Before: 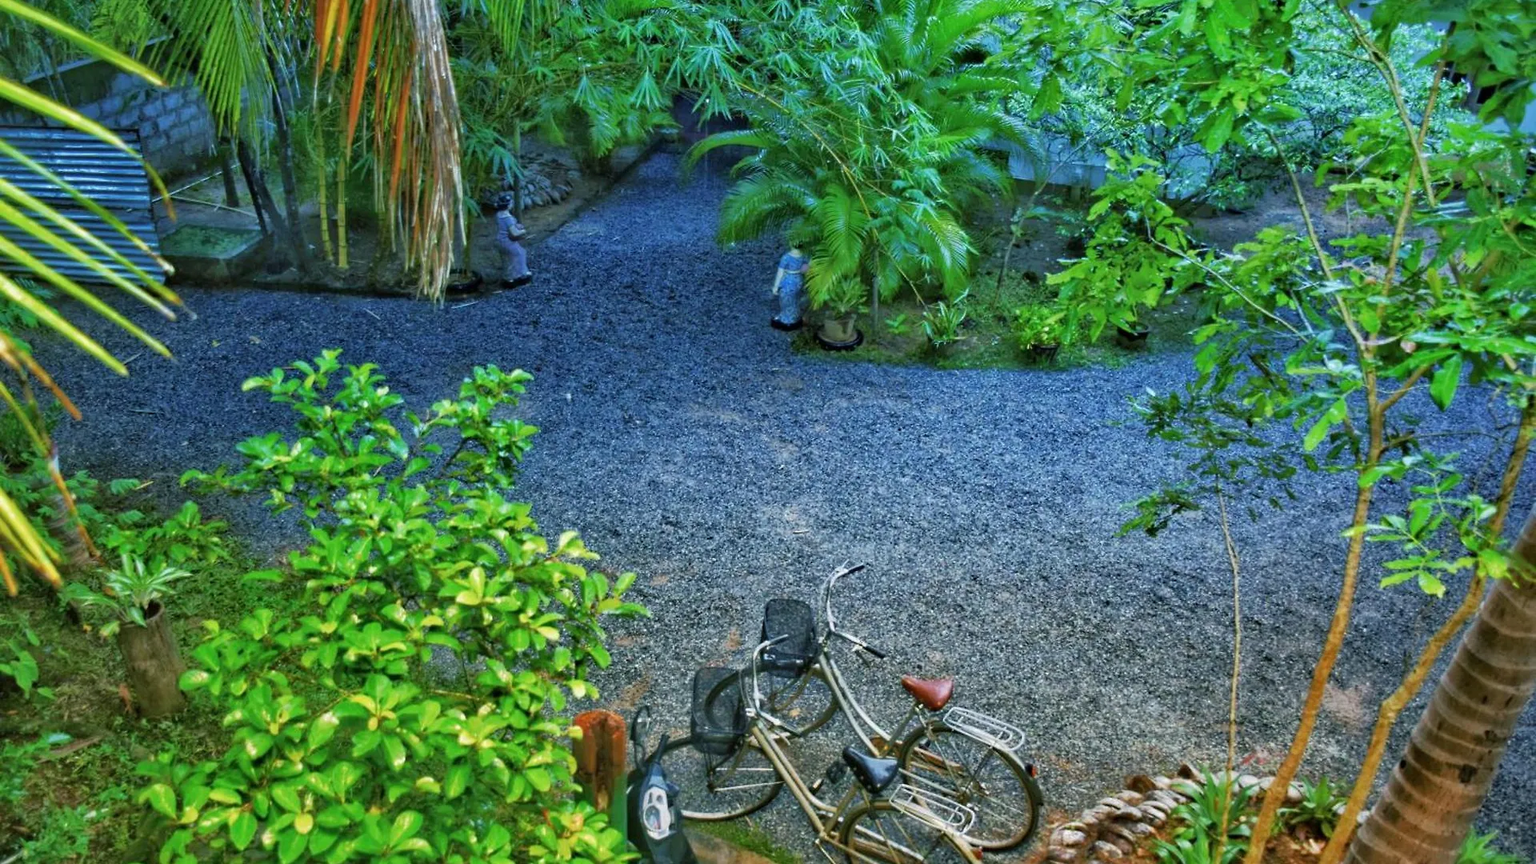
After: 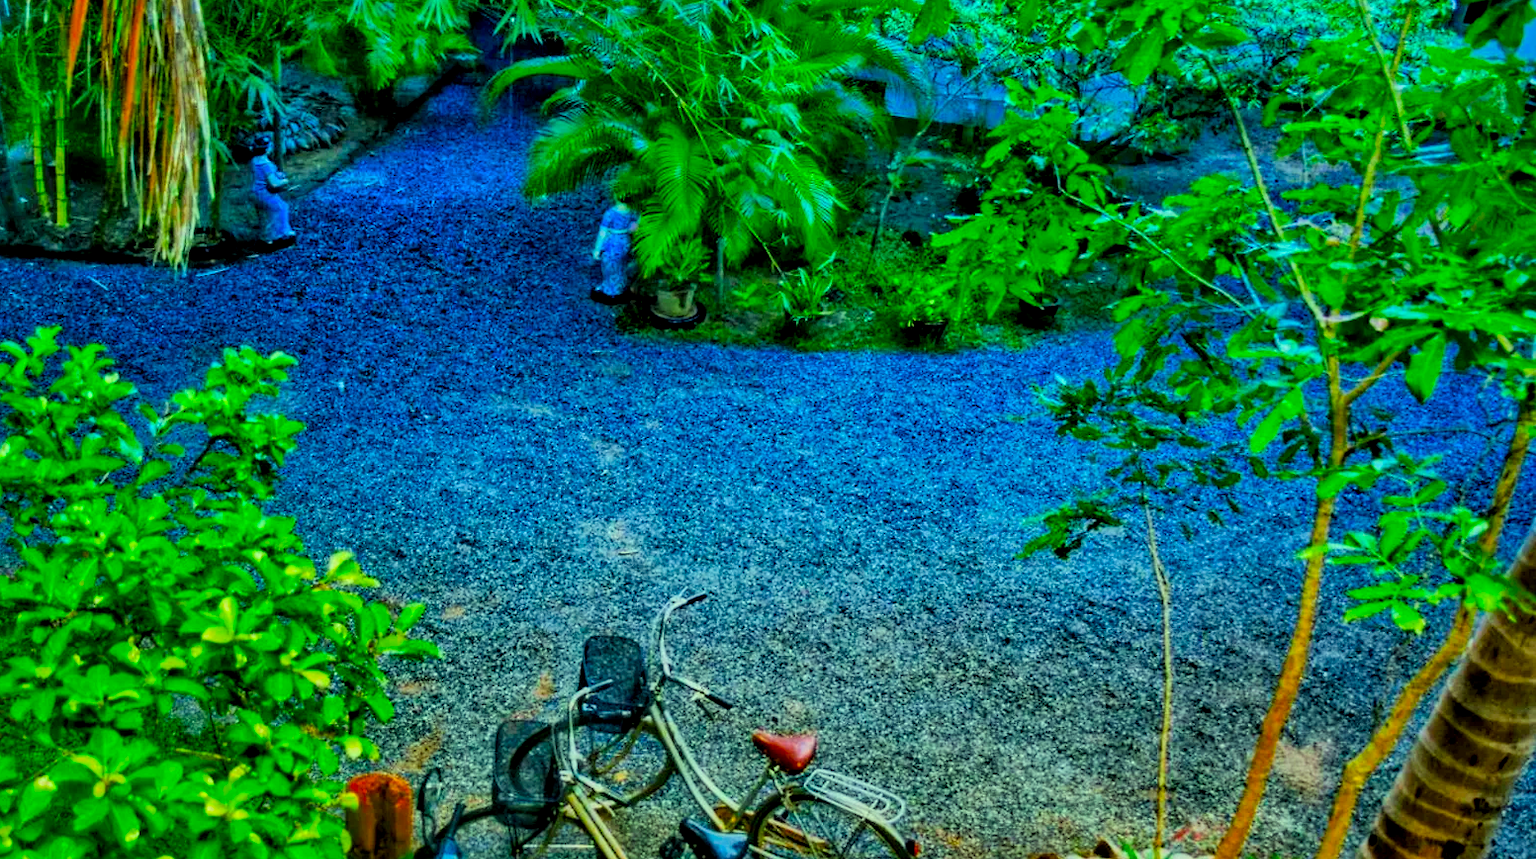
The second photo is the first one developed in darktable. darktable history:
color balance rgb: highlights gain › chroma 0.276%, highlights gain › hue 331.48°, perceptual saturation grading › global saturation 14.969%, global vibrance 9.617%, contrast 15.585%, saturation formula JzAzBz (2021)
local contrast: on, module defaults
filmic rgb: black relative exposure -6.73 EV, white relative exposure 4.56 EV, hardness 3.23, color science v6 (2022)
crop: left 19.066%, top 9.895%, right 0%, bottom 9.616%
shadows and highlights: shadows 52.39, soften with gaussian
color correction: highlights a* -10.75, highlights b* 9.8, saturation 1.72
